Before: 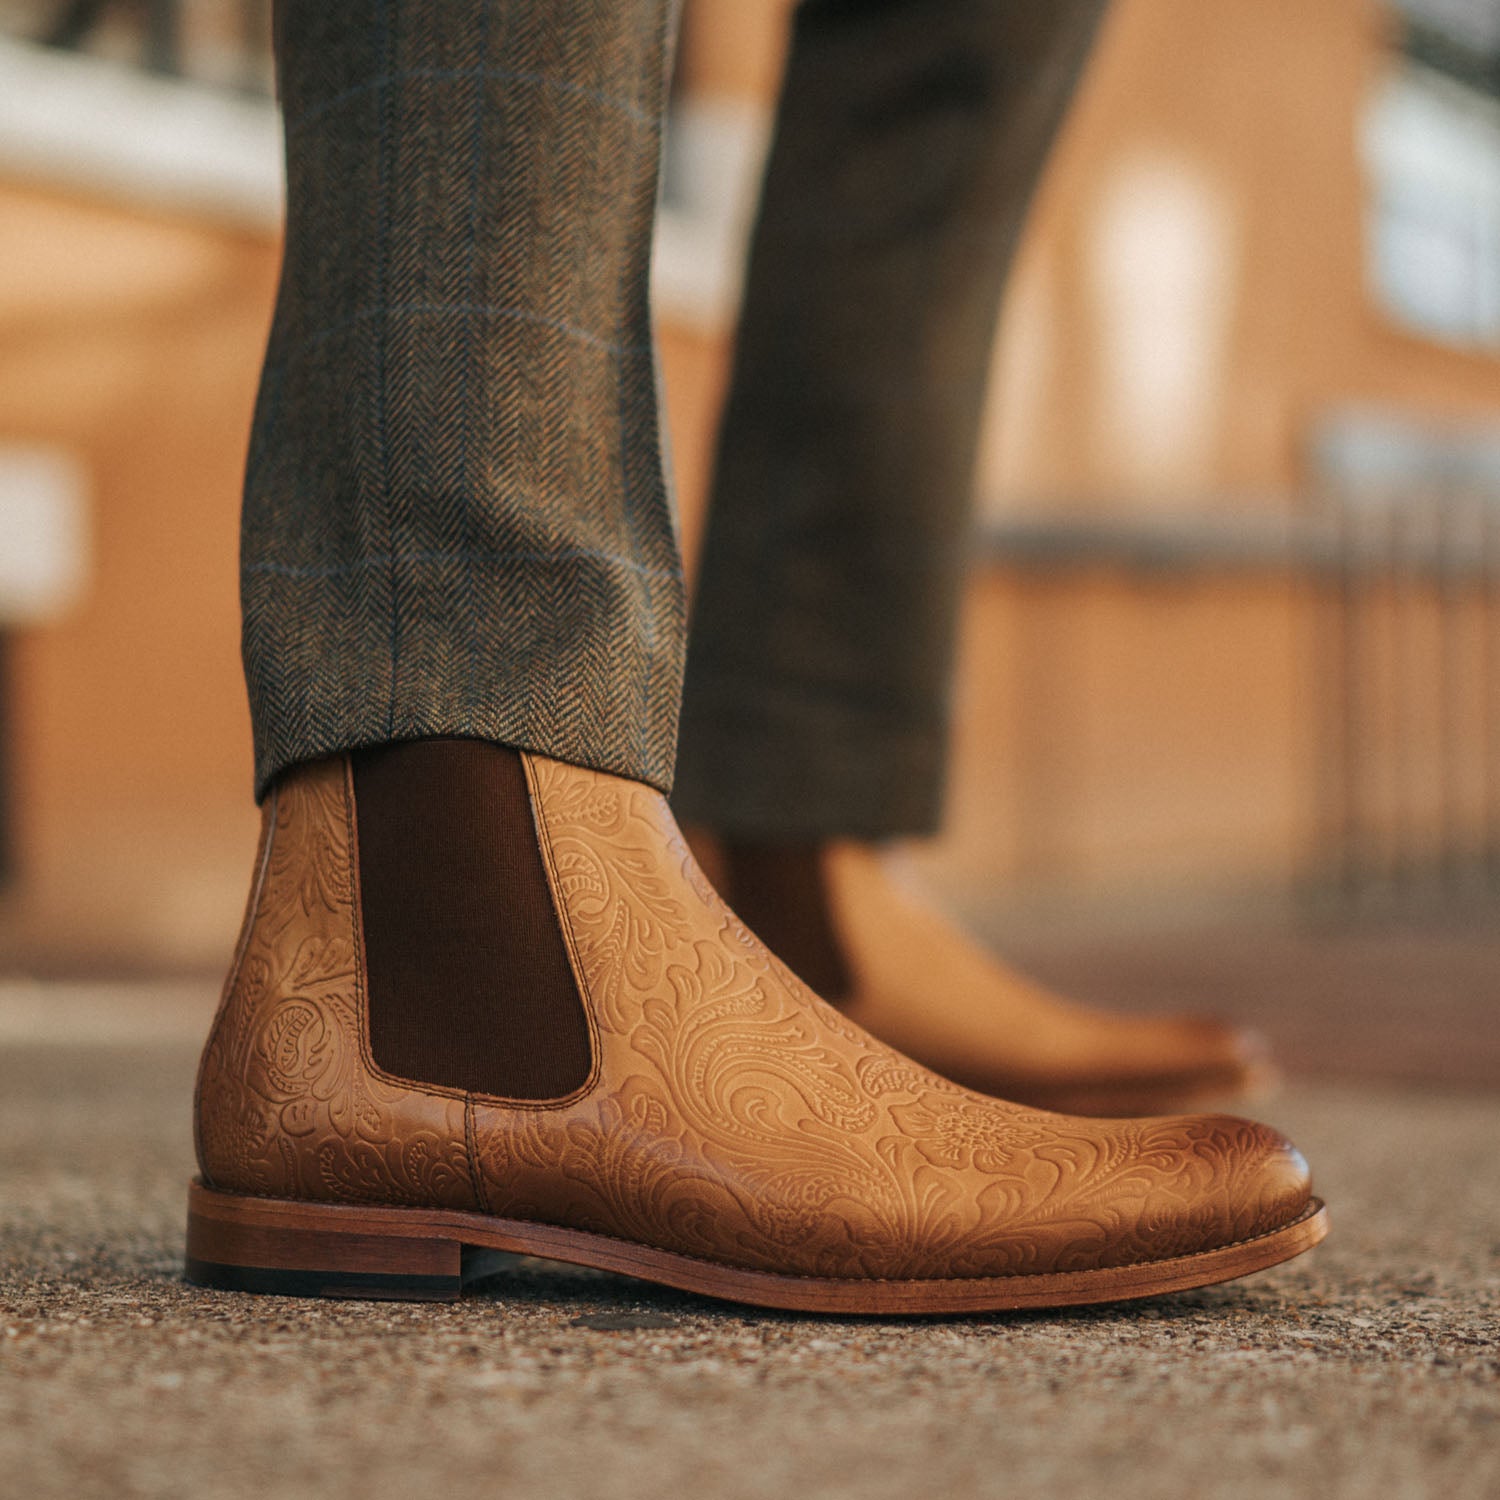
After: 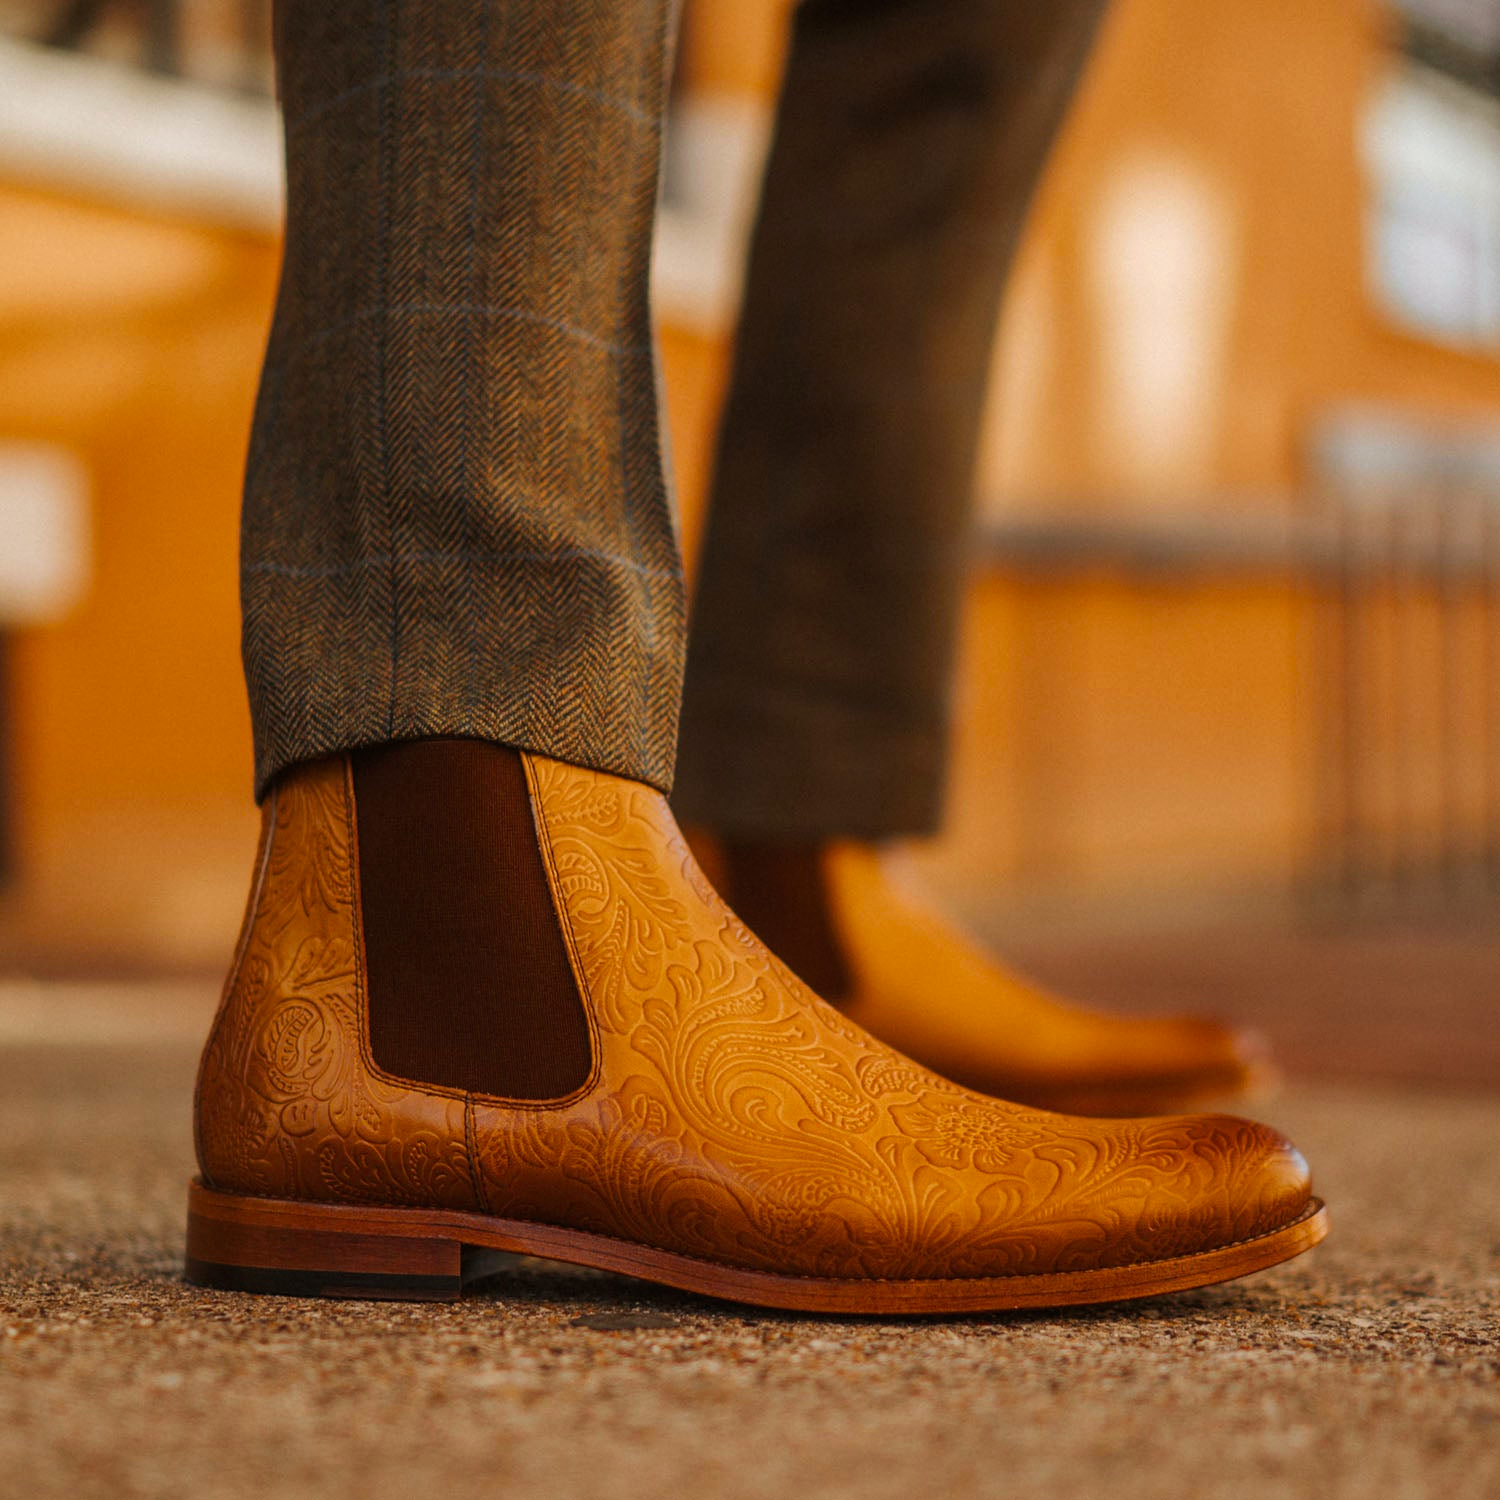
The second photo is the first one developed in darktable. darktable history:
color balance rgb: perceptual saturation grading › global saturation 30%, global vibrance 10%
rgb levels: mode RGB, independent channels, levels [[0, 0.5, 1], [0, 0.521, 1], [0, 0.536, 1]]
